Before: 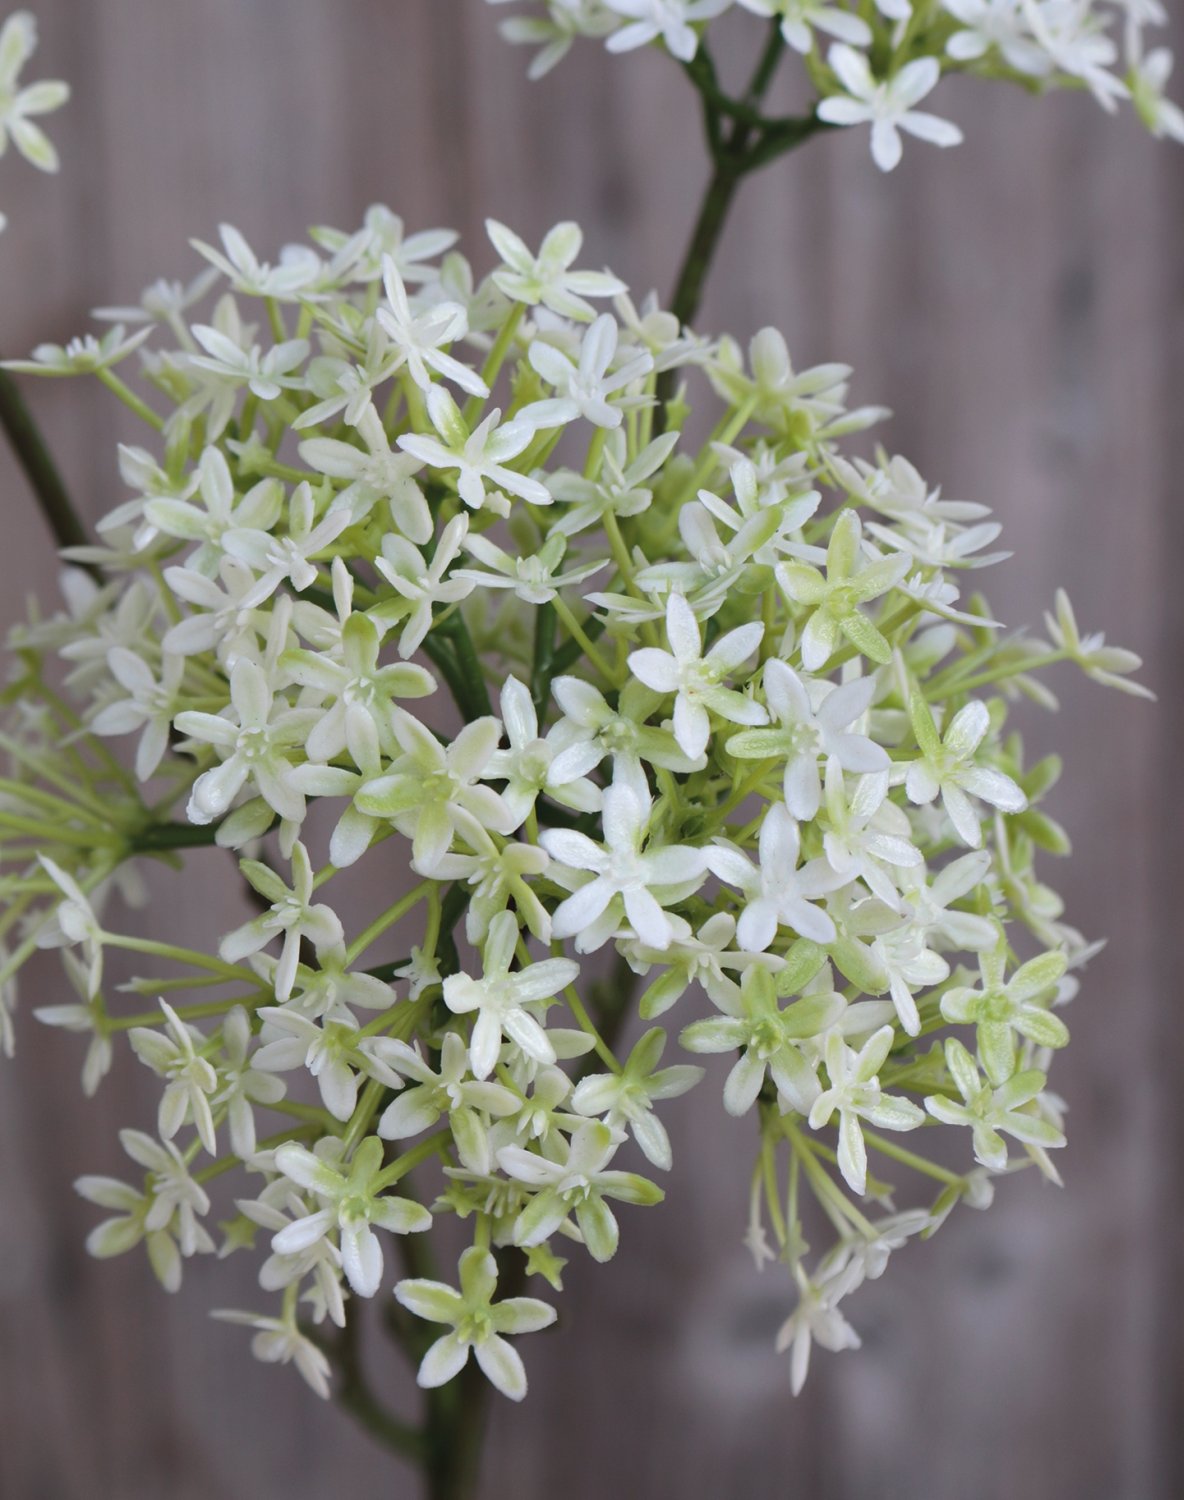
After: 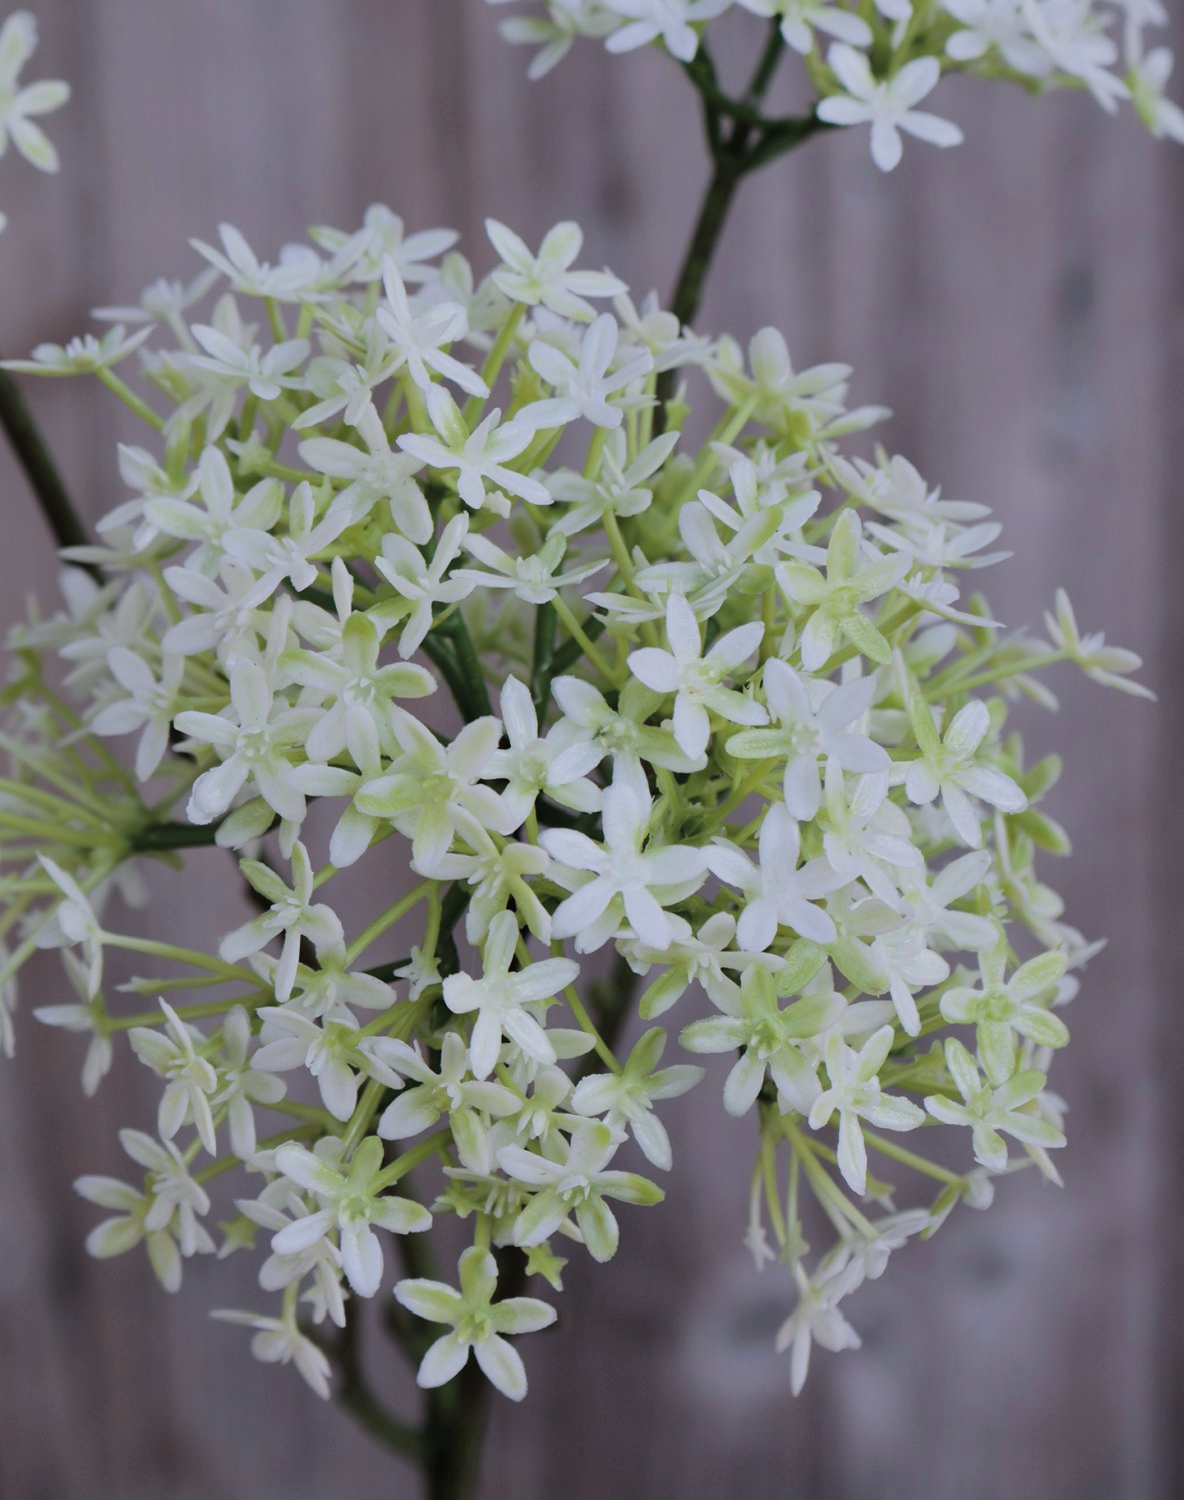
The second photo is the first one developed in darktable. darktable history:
filmic rgb: black relative exposure -7.65 EV, white relative exposure 4.56 EV, hardness 3.61
color calibration: illuminant as shot in camera, x 0.358, y 0.373, temperature 4628.91 K
